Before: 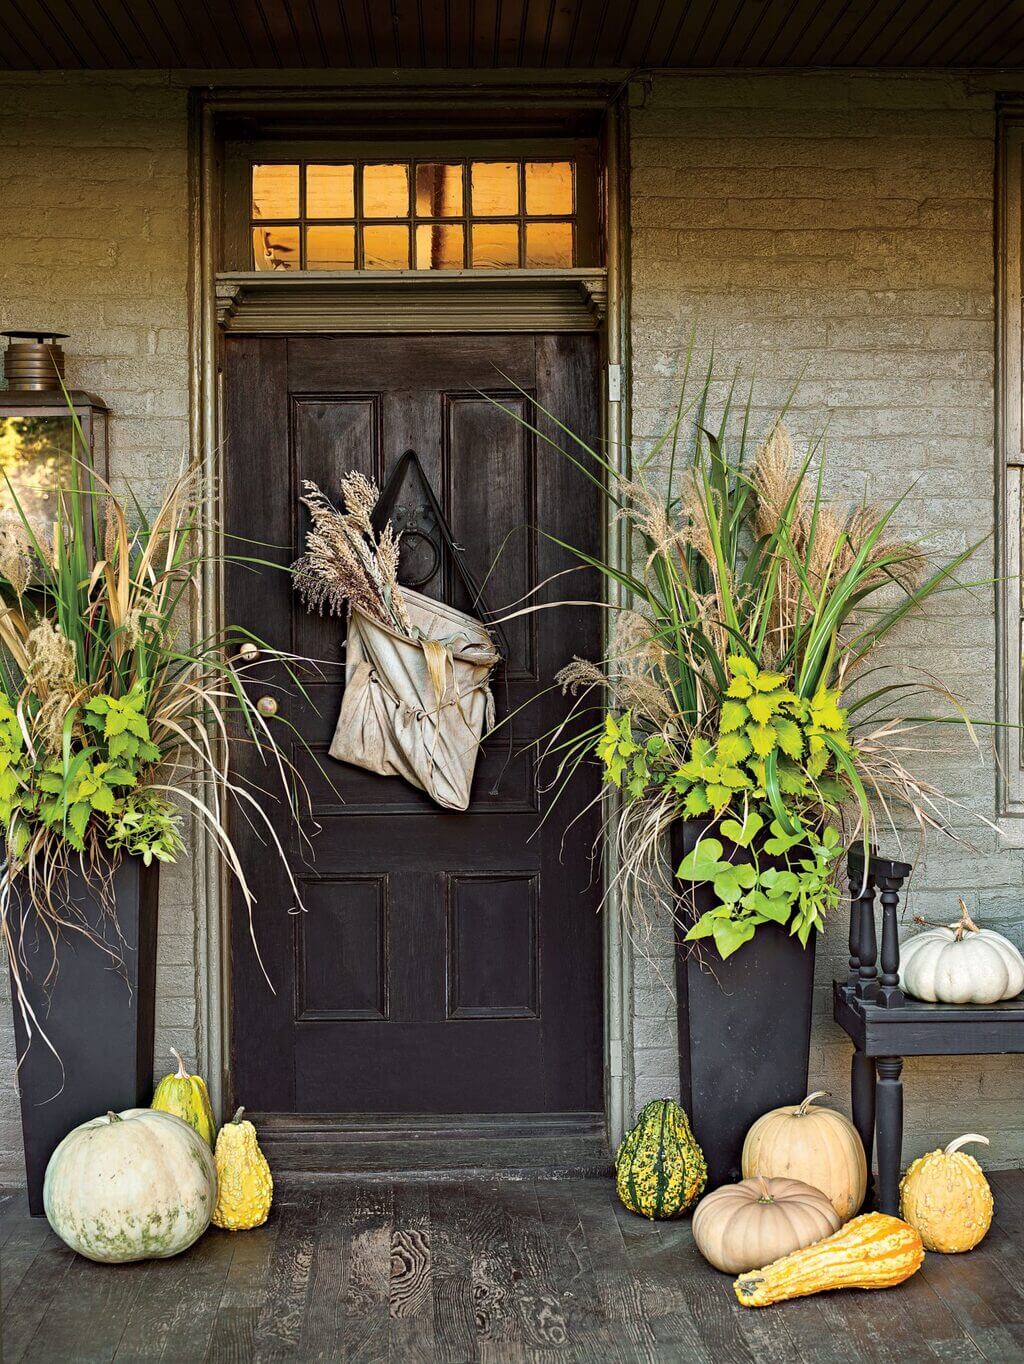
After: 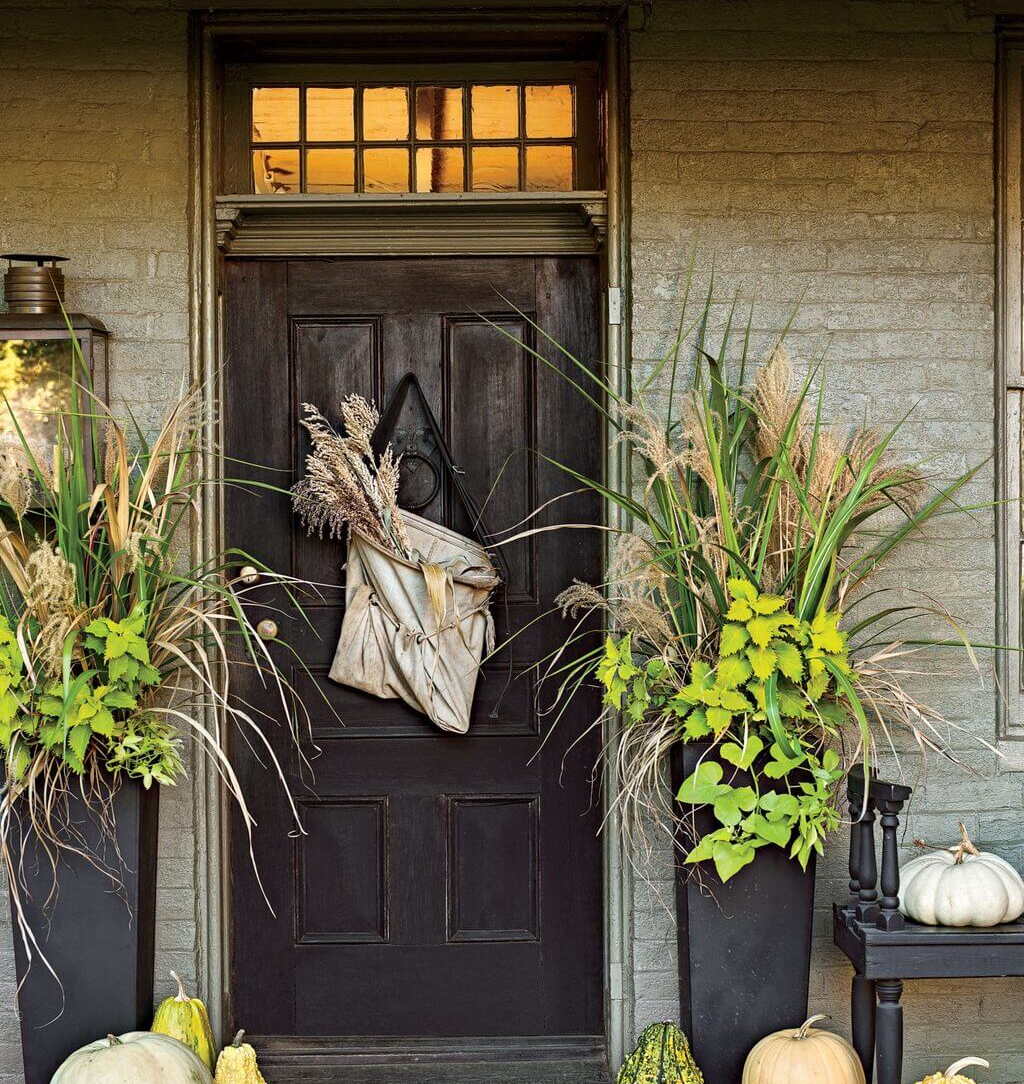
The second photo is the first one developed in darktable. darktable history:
crop and rotate: top 5.658%, bottom 14.797%
